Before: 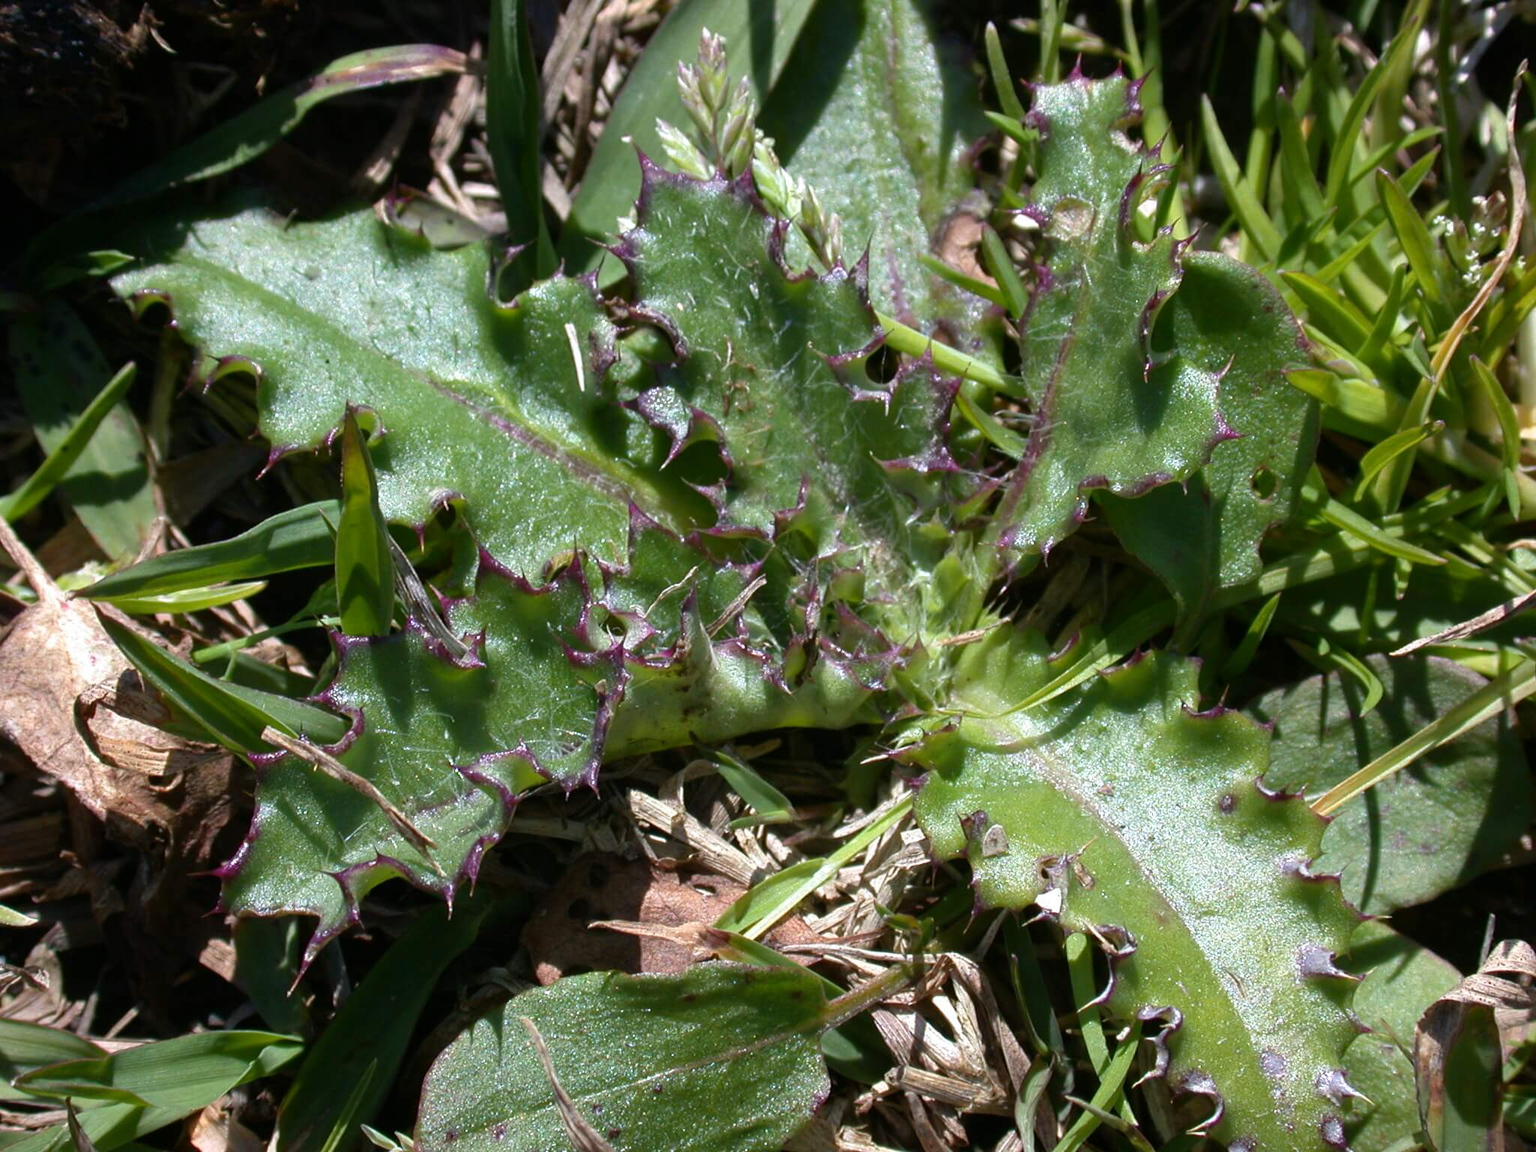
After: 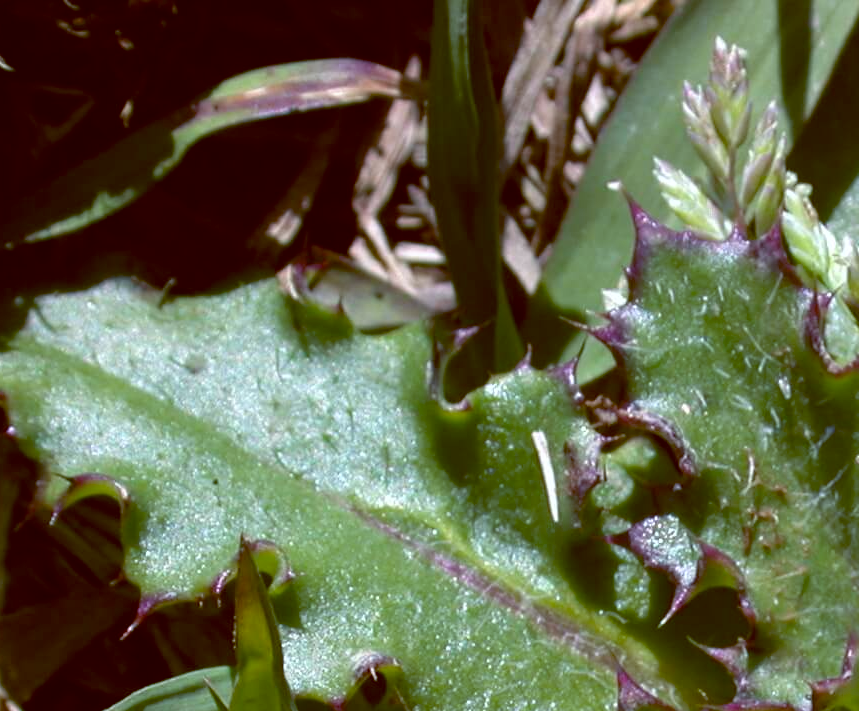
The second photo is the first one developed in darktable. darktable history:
color balance: lift [1, 1.015, 1.004, 0.985], gamma [1, 0.958, 0.971, 1.042], gain [1, 0.956, 0.977, 1.044]
crop and rotate: left 10.817%, top 0.062%, right 47.194%, bottom 53.626%
